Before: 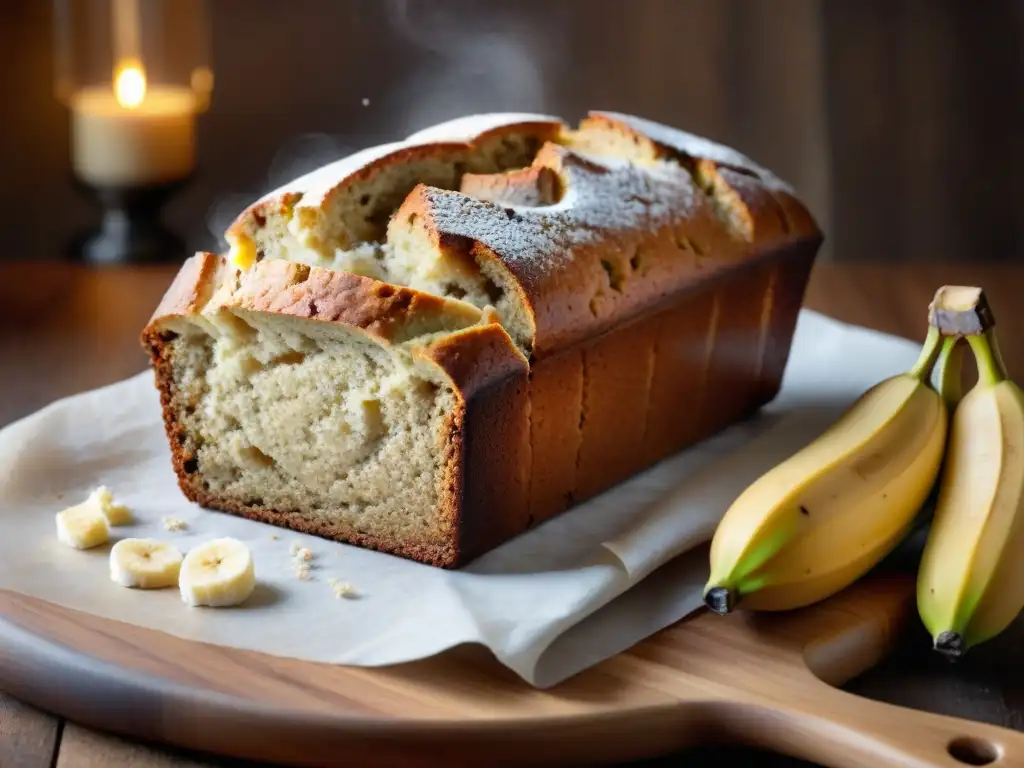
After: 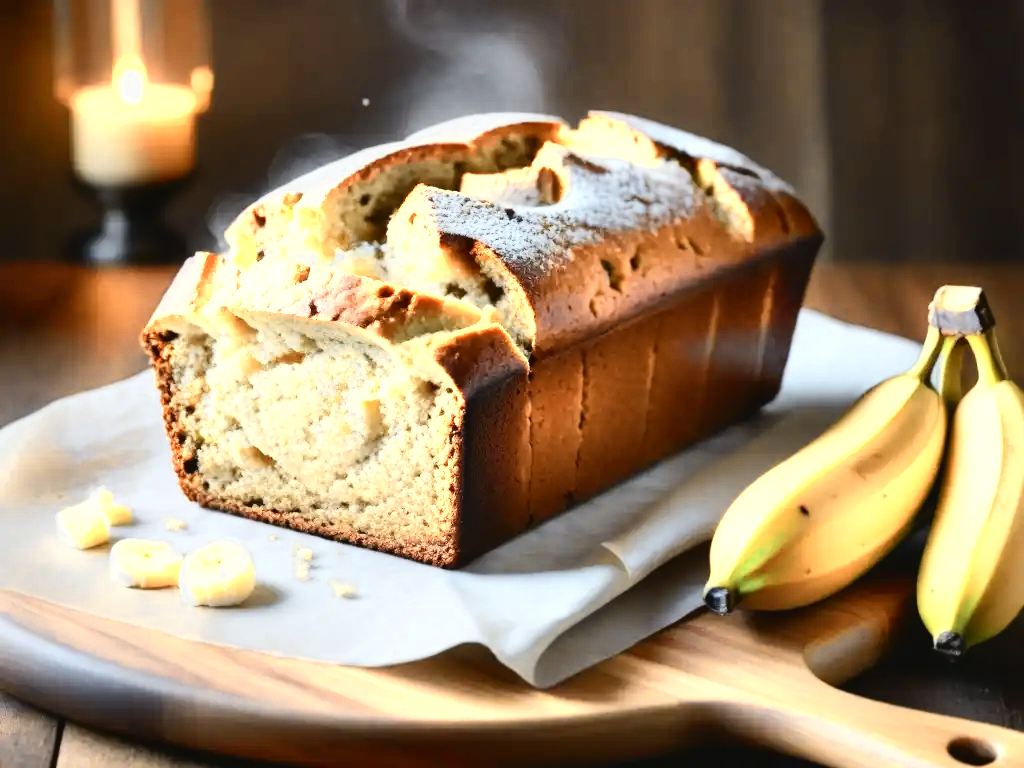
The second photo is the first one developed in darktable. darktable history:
color zones: curves: ch0 [(0.018, 0.548) (0.197, 0.654) (0.425, 0.447) (0.605, 0.658) (0.732, 0.579)]; ch1 [(0.105, 0.531) (0.224, 0.531) (0.386, 0.39) (0.618, 0.456) (0.732, 0.456) (0.956, 0.421)]; ch2 [(0.039, 0.583) (0.215, 0.465) (0.399, 0.544) (0.465, 0.548) (0.614, 0.447) (0.724, 0.43) (0.882, 0.623) (0.956, 0.632)]
tone curve: curves: ch0 [(0, 0.029) (0.071, 0.087) (0.223, 0.265) (0.447, 0.605) (0.654, 0.823) (0.861, 0.943) (1, 0.981)]; ch1 [(0, 0) (0.353, 0.344) (0.447, 0.449) (0.502, 0.501) (0.547, 0.54) (0.57, 0.582) (0.608, 0.608) (0.618, 0.631) (0.657, 0.699) (1, 1)]; ch2 [(0, 0) (0.34, 0.314) (0.456, 0.456) (0.5, 0.503) (0.528, 0.54) (0.557, 0.577) (0.589, 0.626) (1, 1)], color space Lab, independent channels, preserve colors none
